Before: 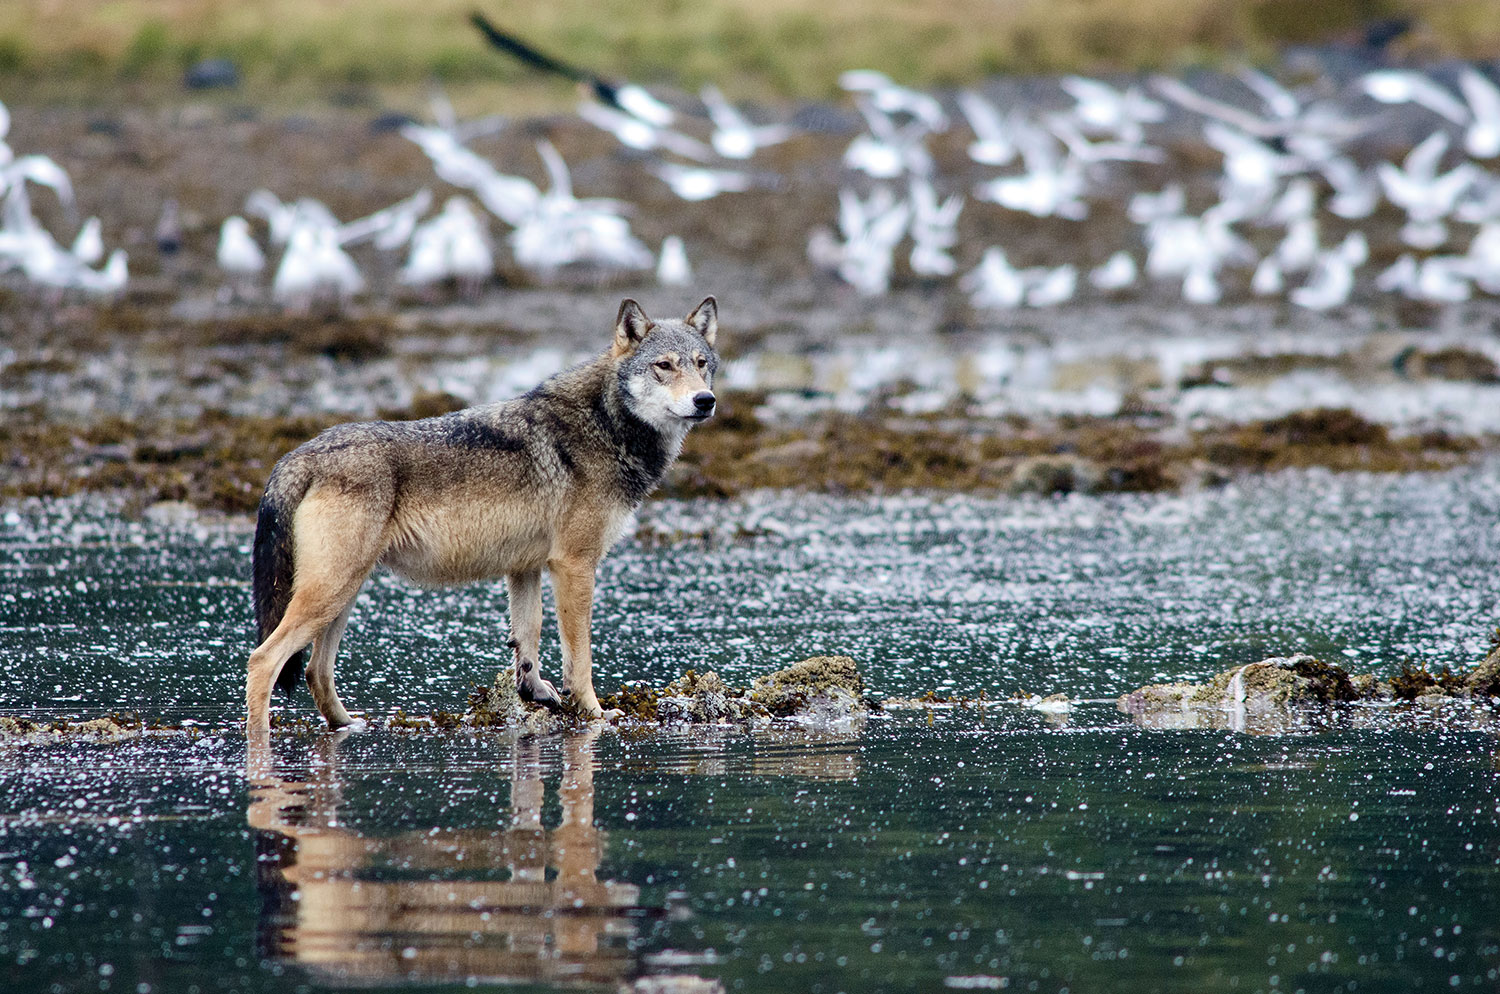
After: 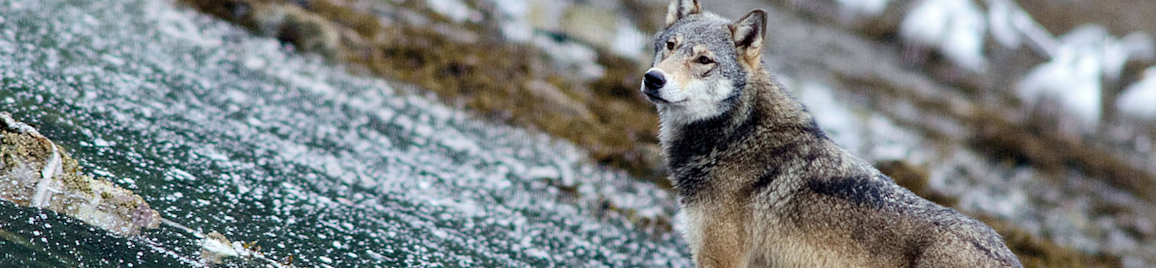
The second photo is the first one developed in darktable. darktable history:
crop and rotate: angle 16.12°, top 30.835%, bottom 35.653%
white balance: red 0.978, blue 0.999
rotate and perspective: rotation -4.2°, shear 0.006, automatic cropping off
